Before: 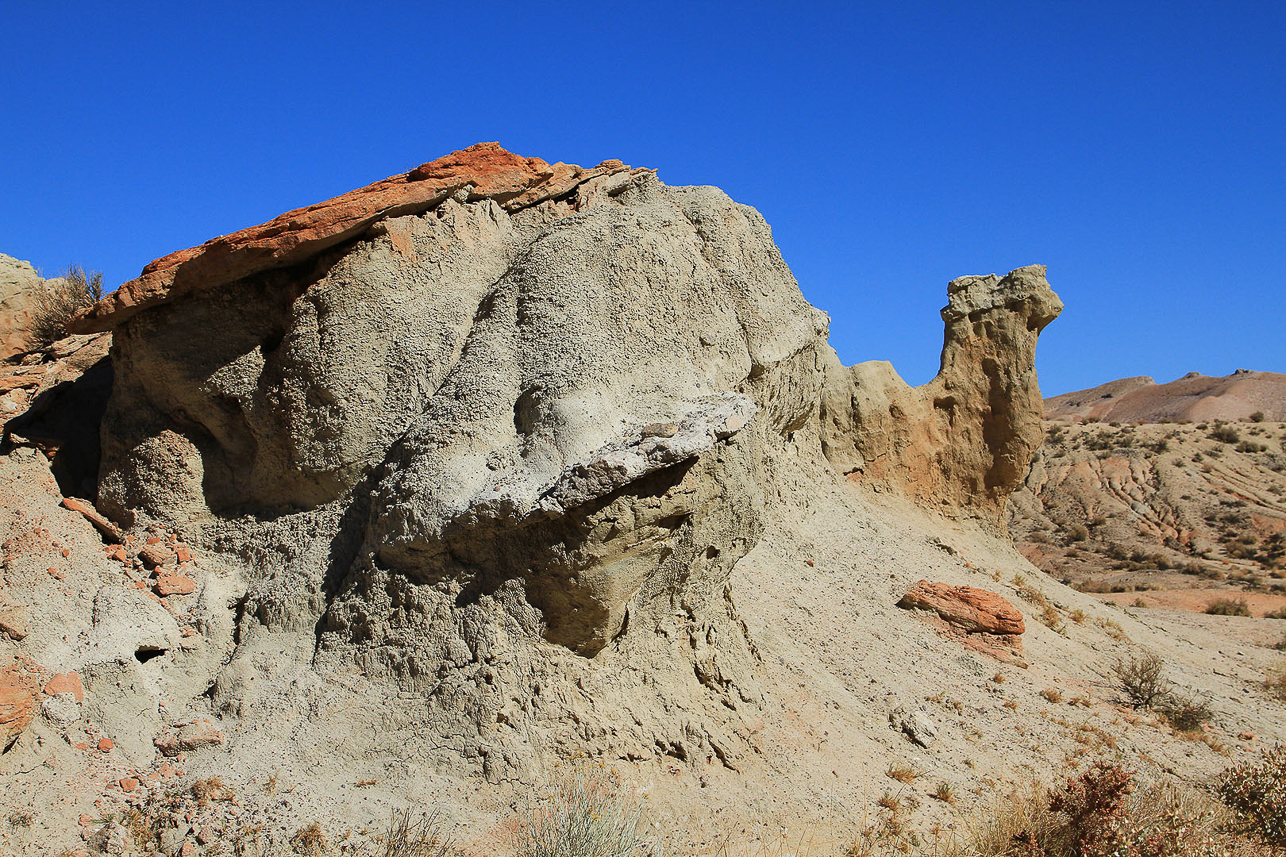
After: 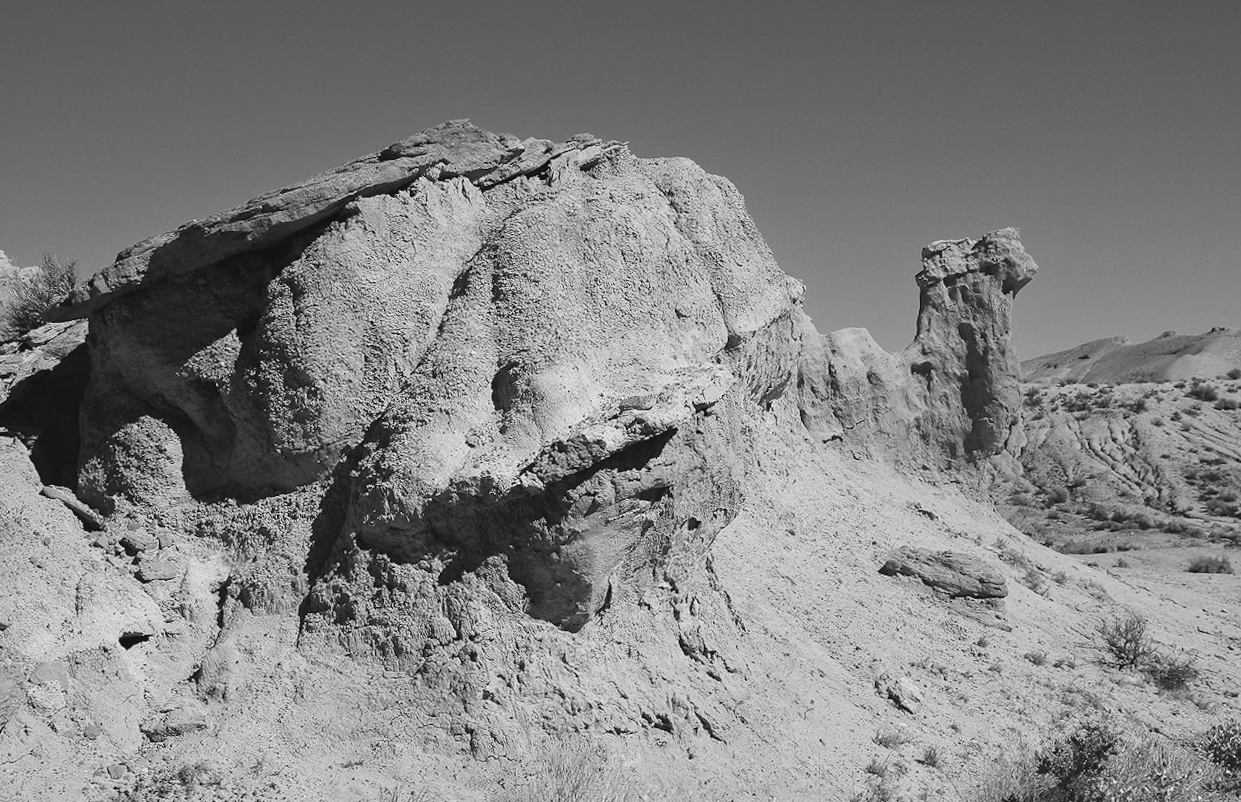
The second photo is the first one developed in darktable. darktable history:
rotate and perspective: rotation -2°, crop left 0.022, crop right 0.978, crop top 0.049, crop bottom 0.951
monochrome: a 32, b 64, size 2.3, highlights 1
crop and rotate: angle -0.5°
exposure: black level correction -0.005, exposure 0.054 EV, compensate highlight preservation false
